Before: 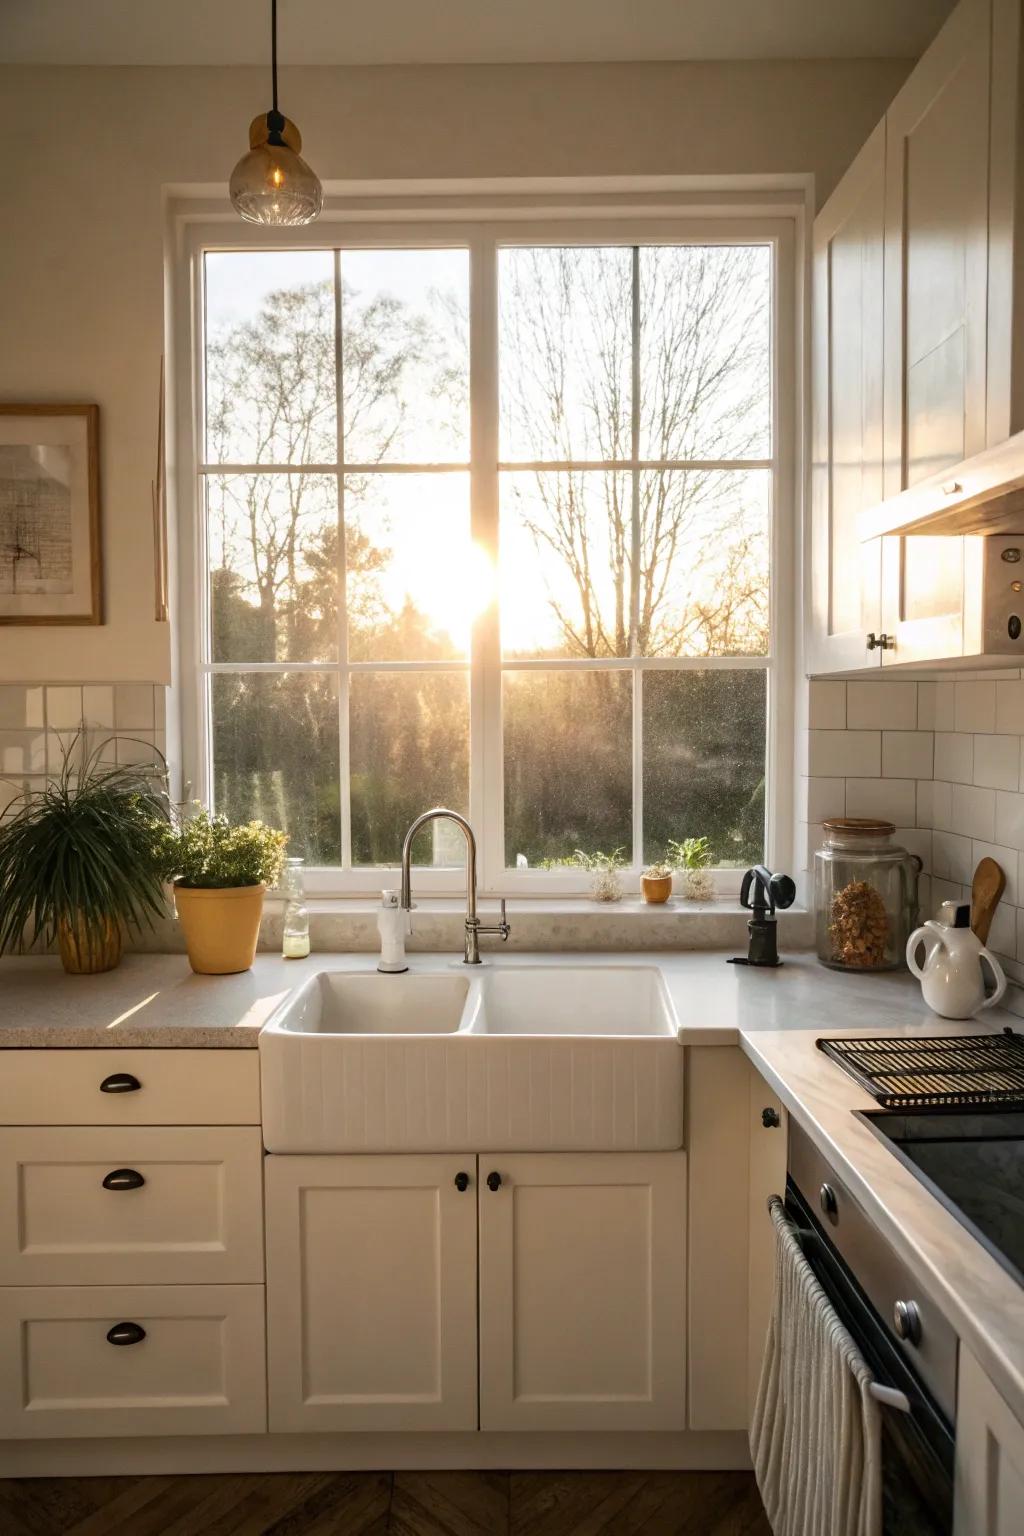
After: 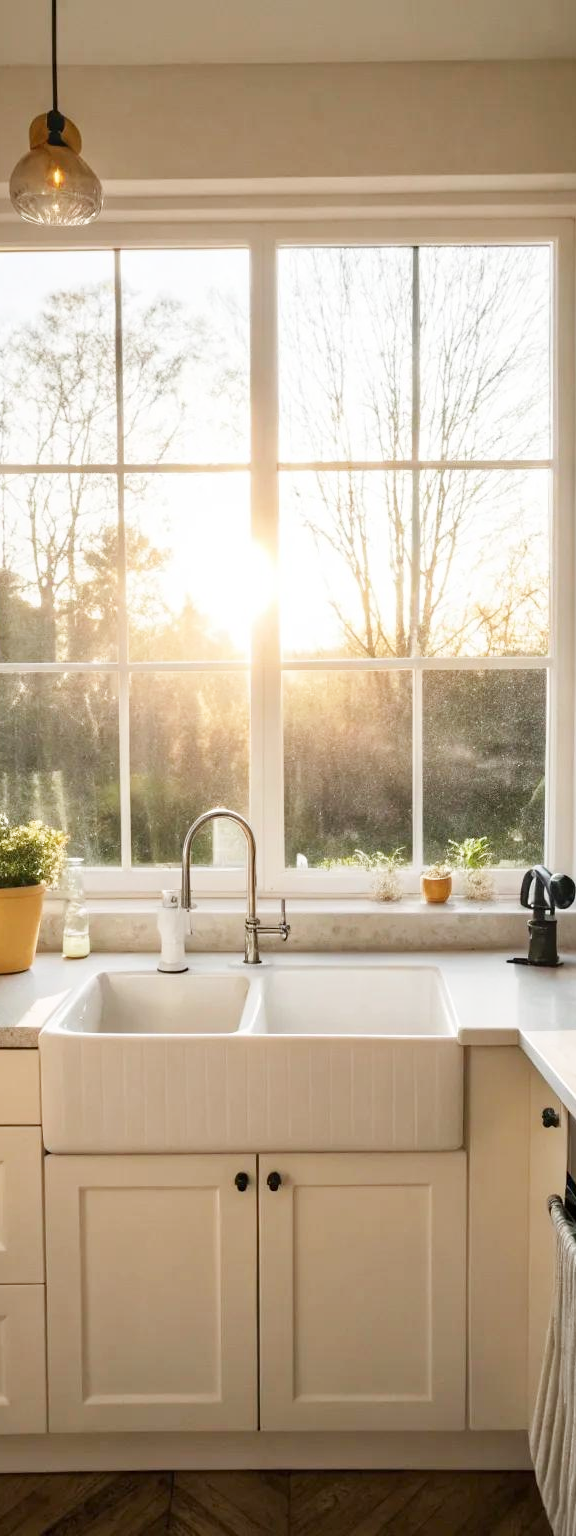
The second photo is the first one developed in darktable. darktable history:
crop: left 21.496%, right 22.254%
base curve: curves: ch0 [(0, 0) (0.204, 0.334) (0.55, 0.733) (1, 1)], preserve colors none
